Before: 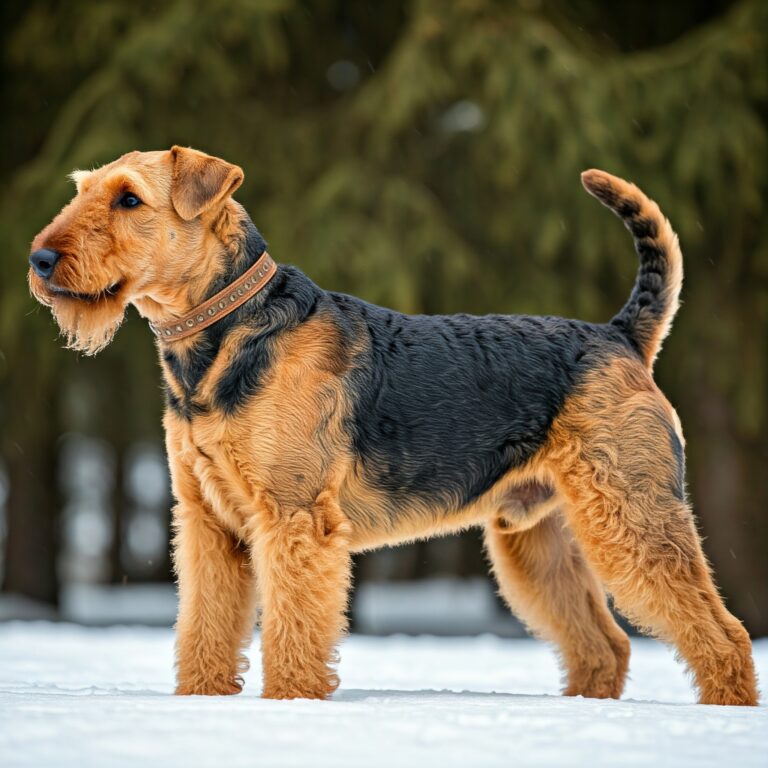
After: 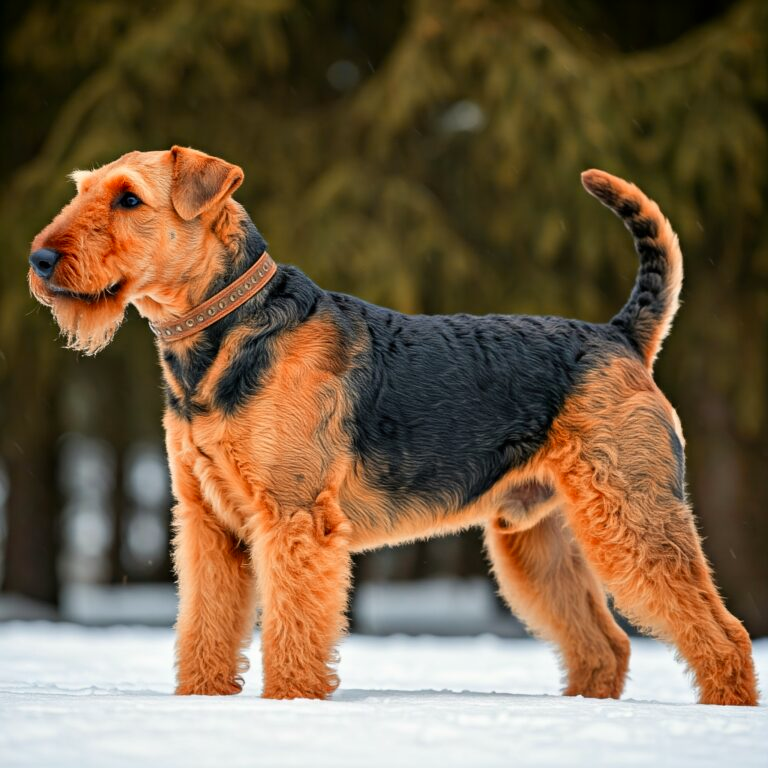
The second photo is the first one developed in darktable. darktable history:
color correction: highlights a* 1.32, highlights b* 1.65
color balance: mode lift, gamma, gain (sRGB), lift [0.98, 1, 1, 1]
vibrance: vibrance 75%
local contrast: highlights 100%, shadows 100%, detail 96%, midtone range 0.2
color zones: curves: ch1 [(0, 0.504) (0.143, 0.521) (0.286, 0.496) (0.429, 0.5) (0.571, 0.5) (0.714, 0.5) (0.857, 0.5) (1, 0.504)]; ch2 [(0, 0.5) (0.143, 0.481) (0.286, 0.422) (0.429, 0.477) (0.571, 0.499) (0.714, 0.5) (0.857, 0.5) (1, 0.5)]
